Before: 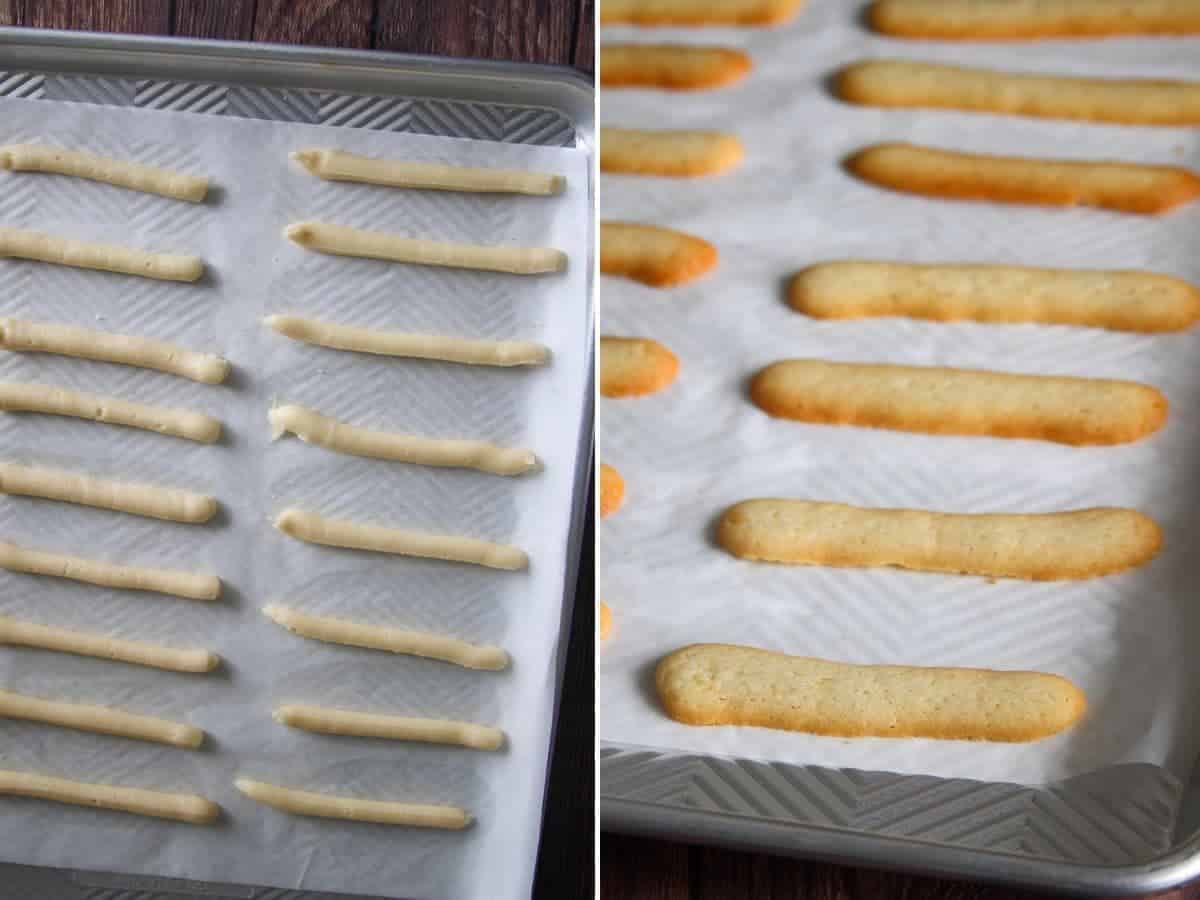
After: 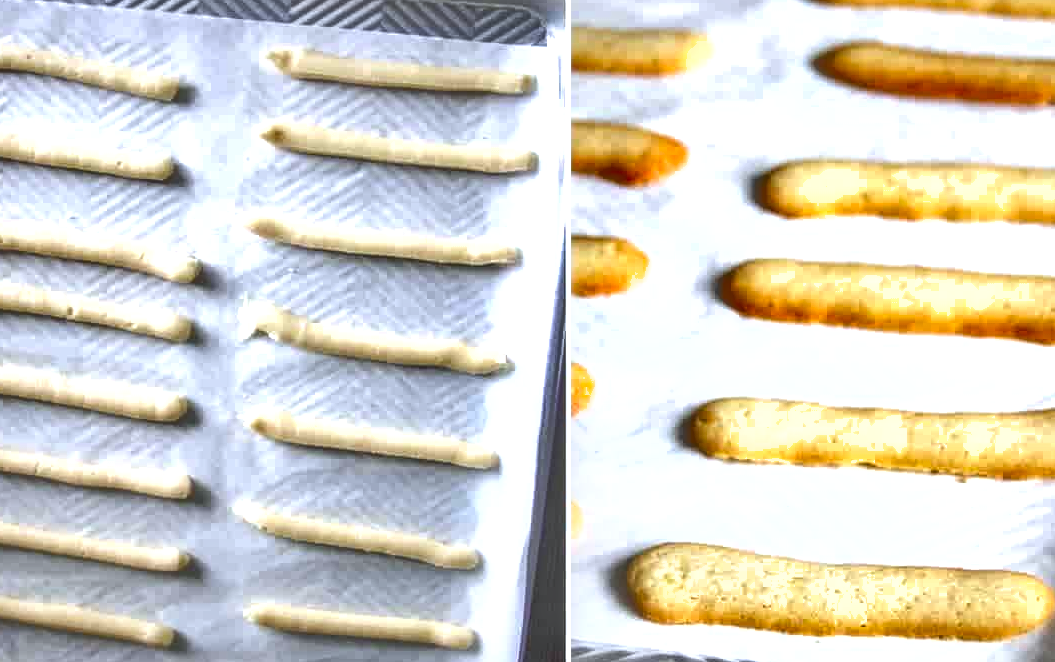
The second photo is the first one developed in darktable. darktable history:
exposure: exposure 1 EV, compensate highlight preservation false
local contrast: highlights 0%, shadows 0%, detail 133%
shadows and highlights: shadows 32.83, highlights -47.7, soften with gaussian
white balance: red 0.967, blue 1.049
crop and rotate: left 2.425%, top 11.305%, right 9.6%, bottom 15.08%
